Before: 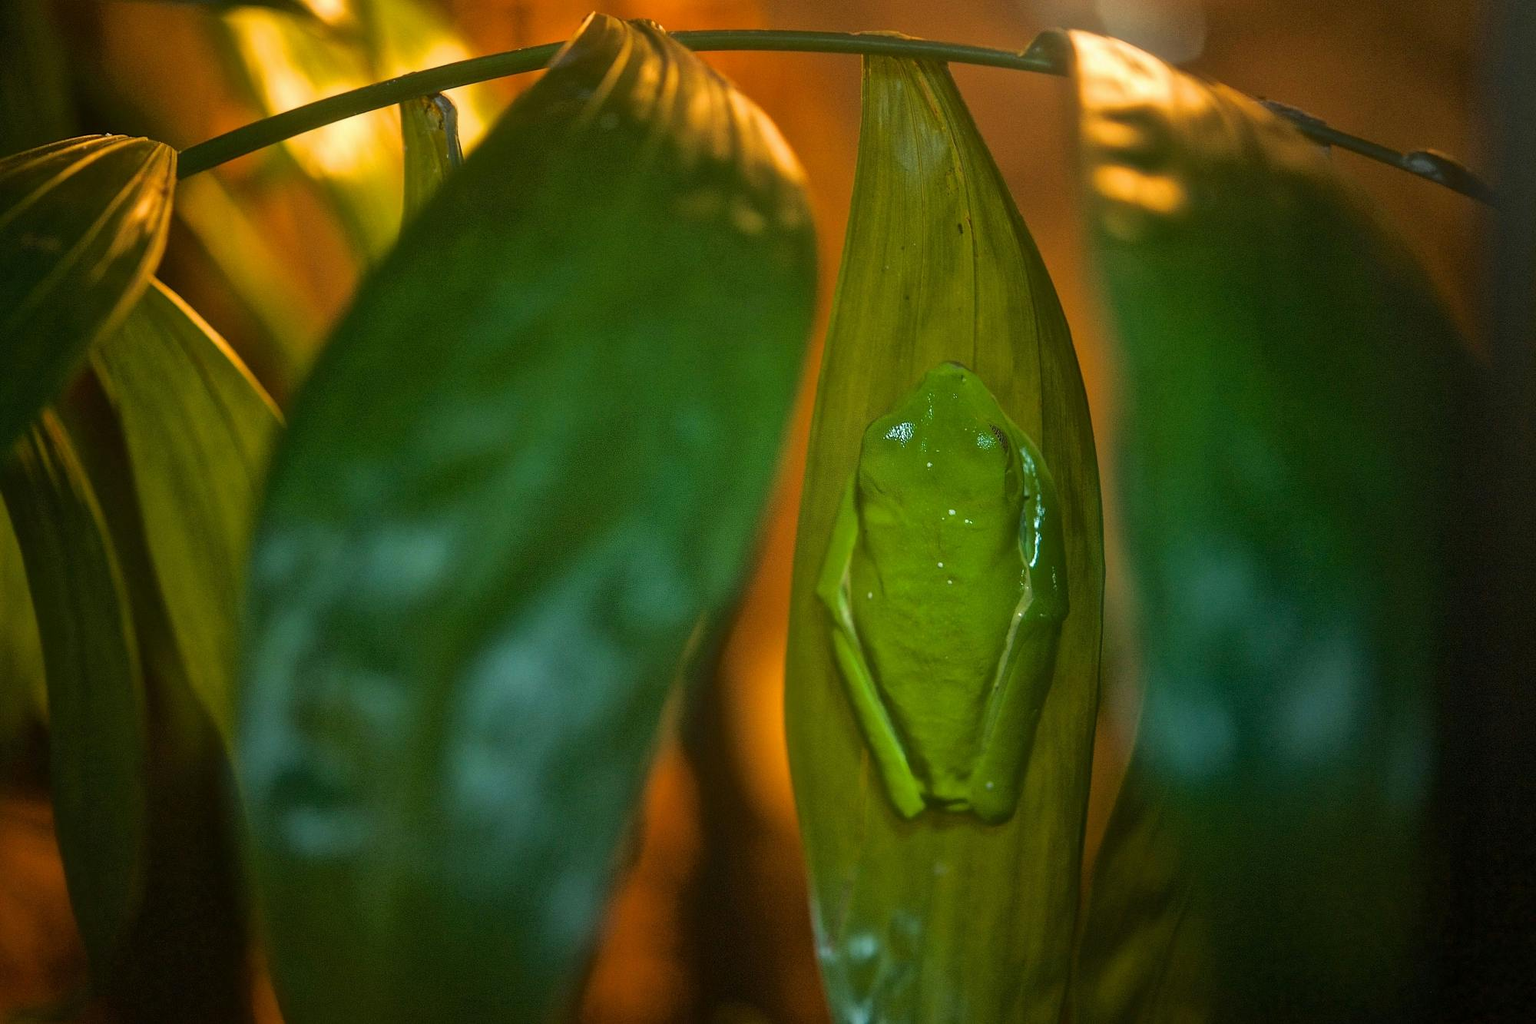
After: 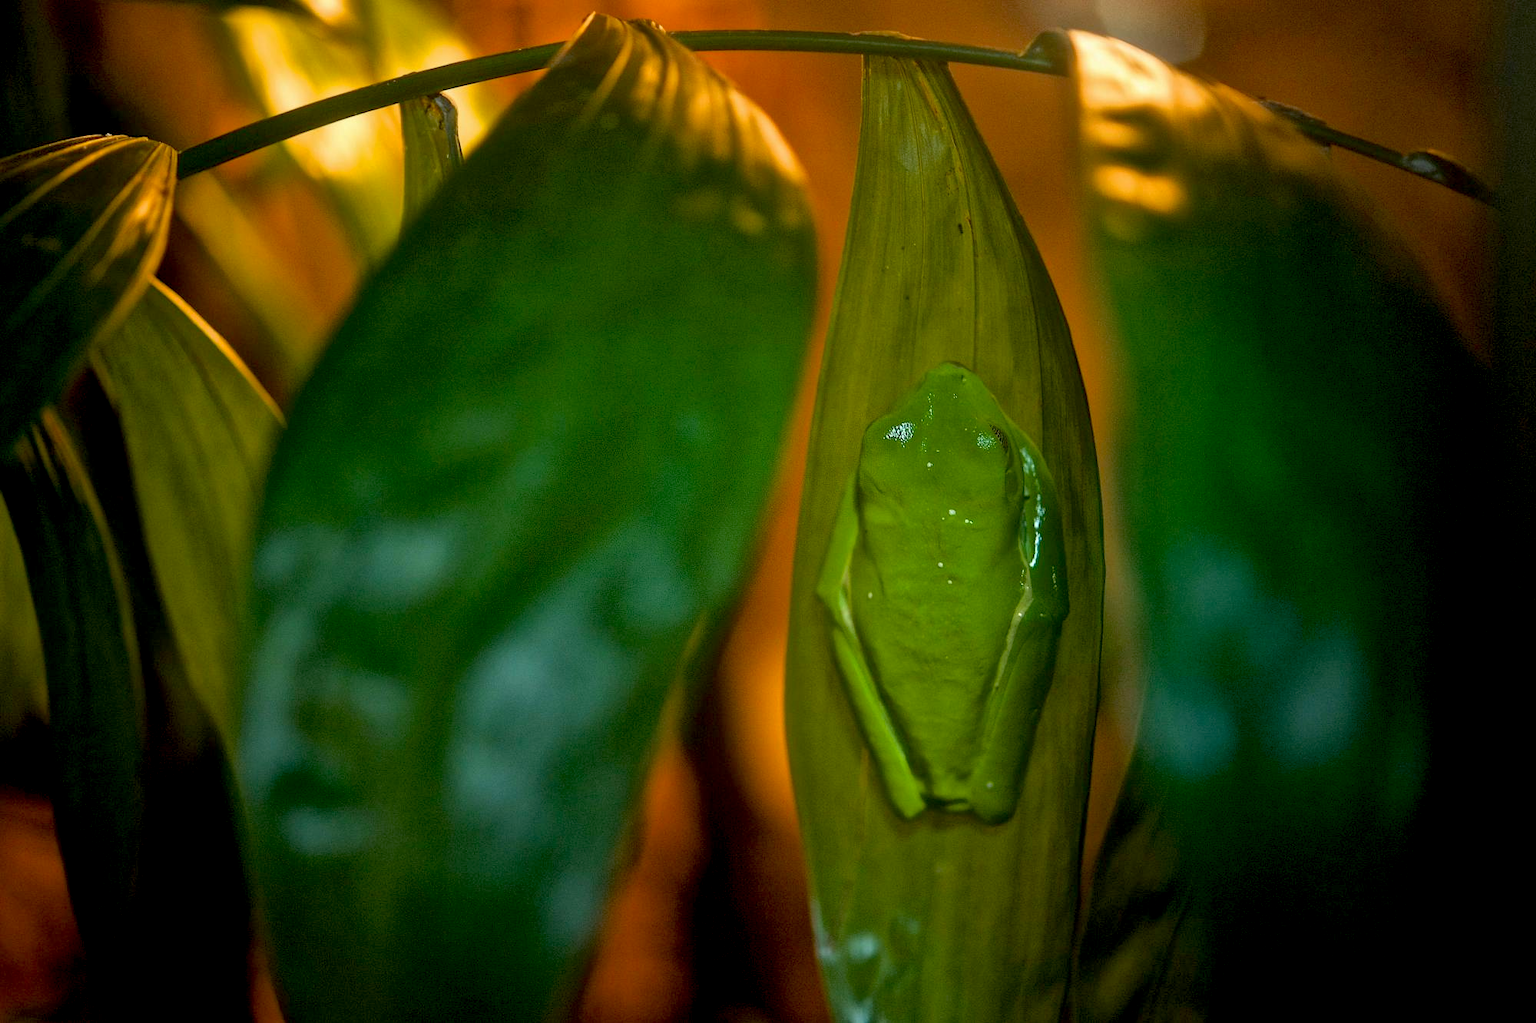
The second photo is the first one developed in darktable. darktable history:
exposure: black level correction 0.013
